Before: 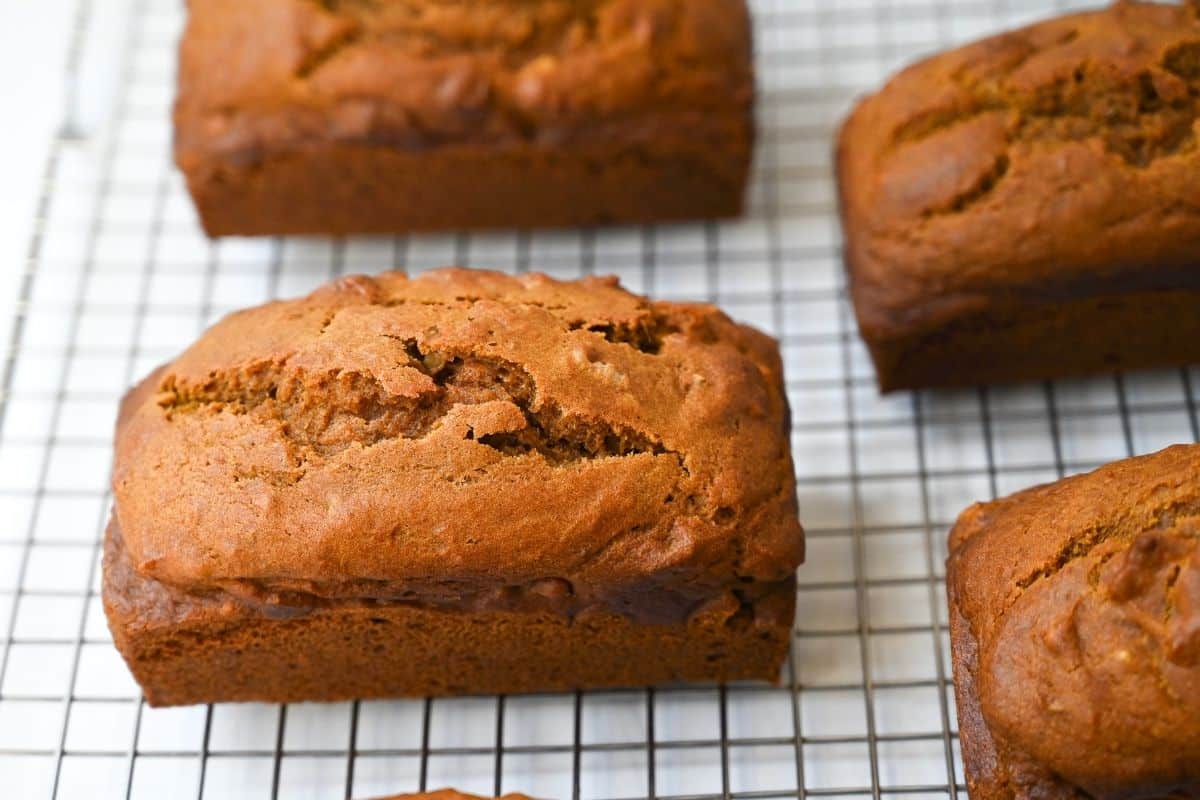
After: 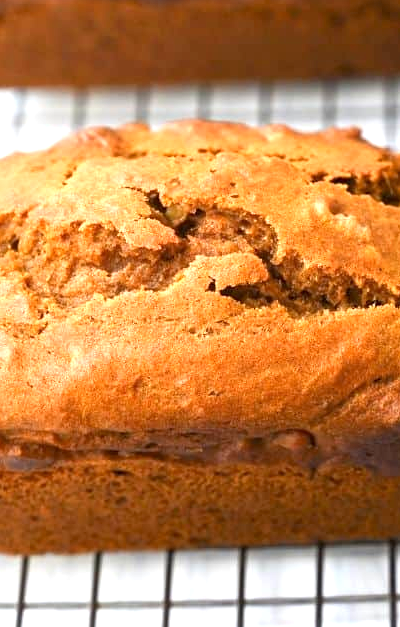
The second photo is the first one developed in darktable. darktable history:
exposure: black level correction 0.001, exposure 0.958 EV, compensate highlight preservation false
crop and rotate: left 21.561%, top 18.599%, right 45.036%, bottom 2.993%
